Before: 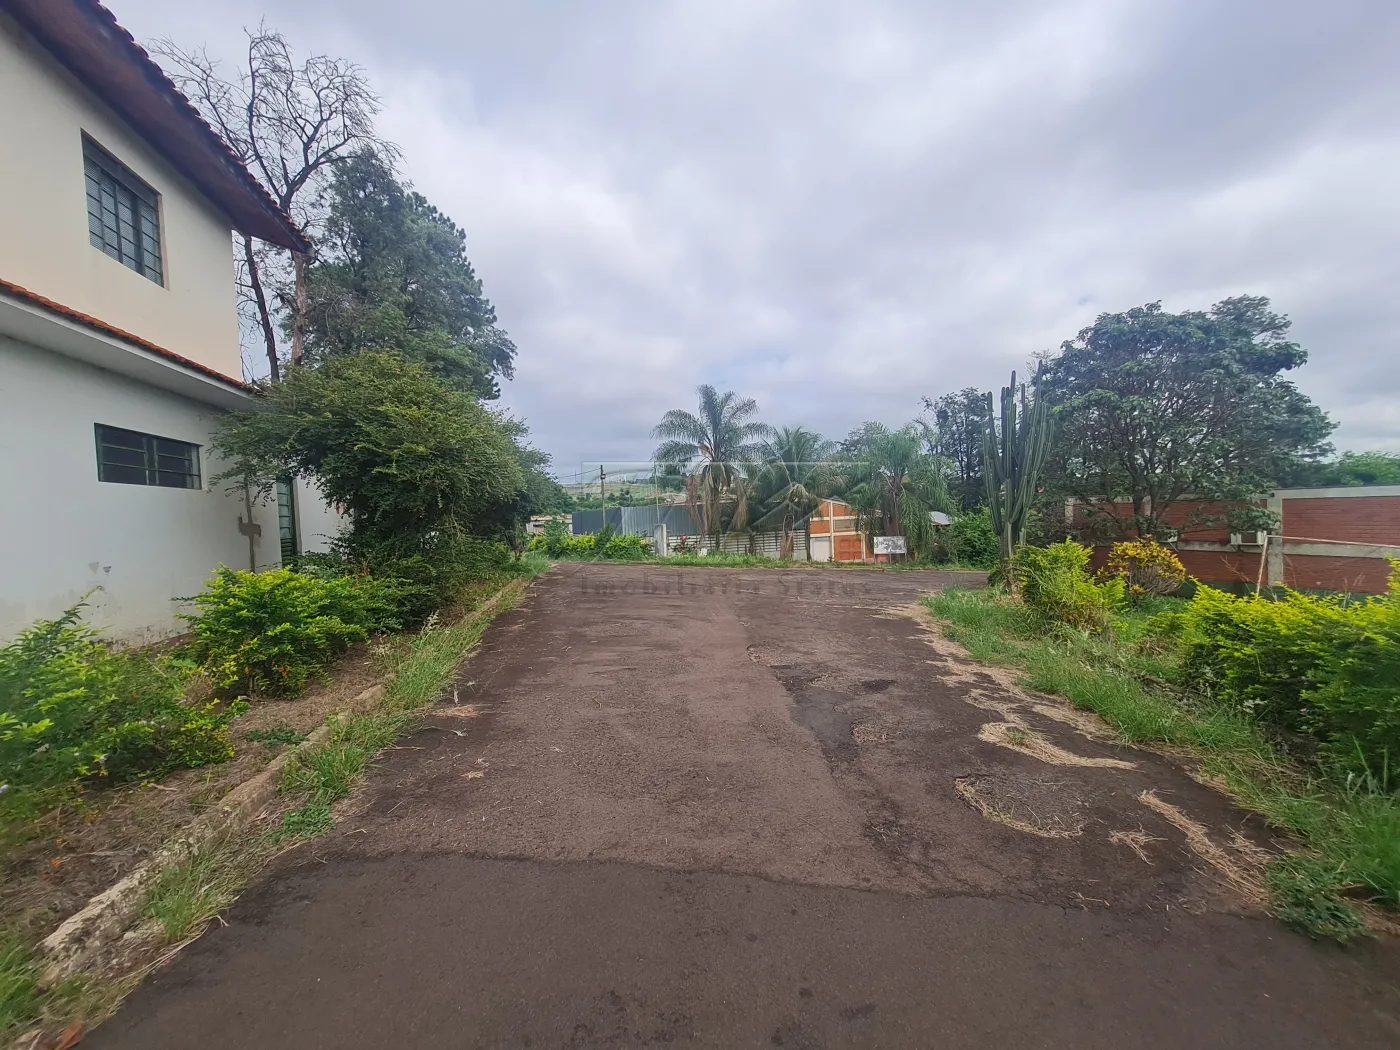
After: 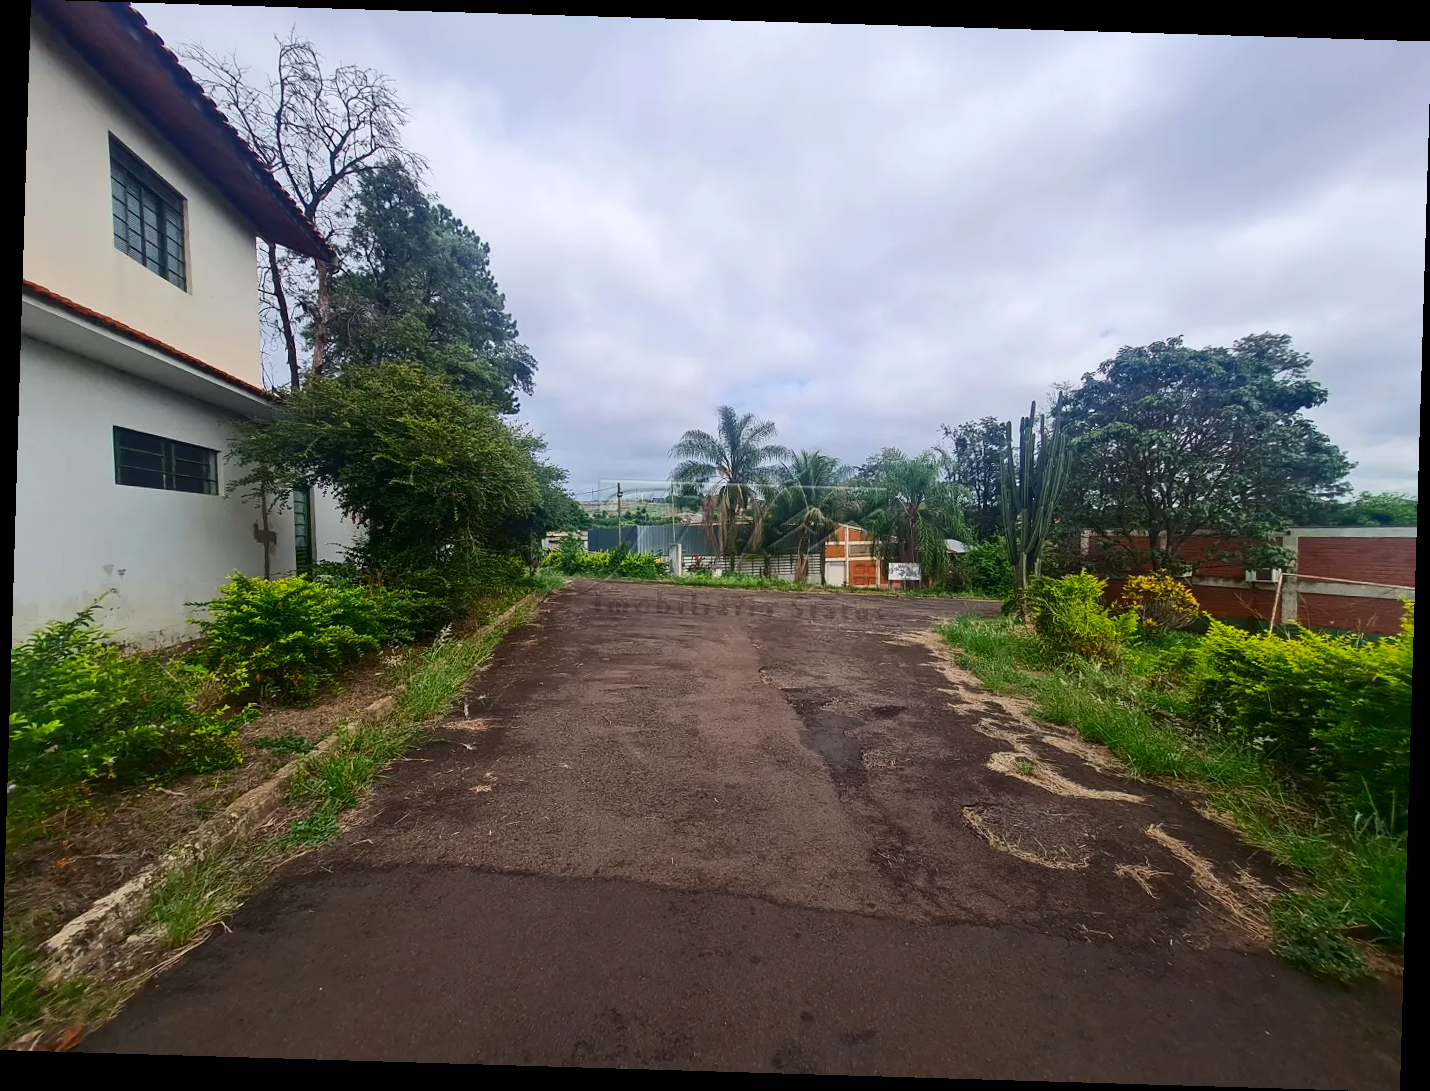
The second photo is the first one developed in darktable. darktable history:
contrast brightness saturation: contrast 0.19, brightness -0.11, saturation 0.21
rotate and perspective: rotation 1.72°, automatic cropping off
